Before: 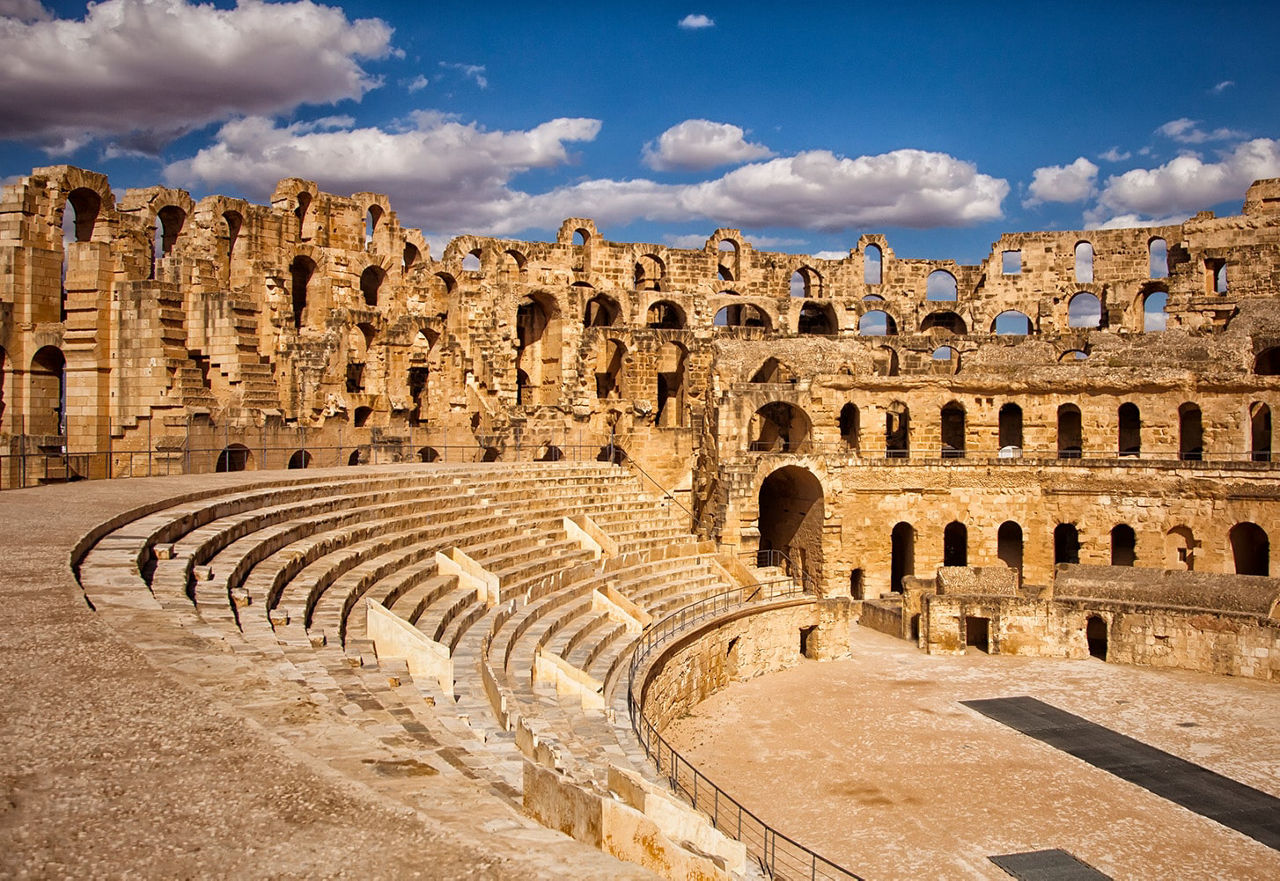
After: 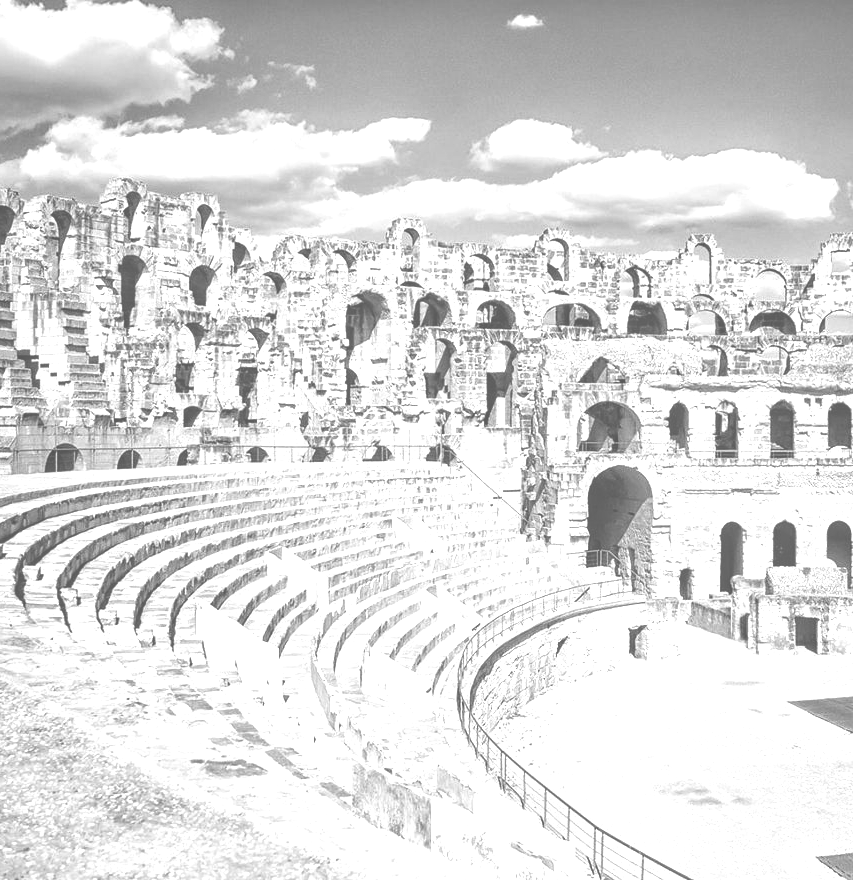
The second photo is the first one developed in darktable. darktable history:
contrast brightness saturation: brightness 0.18, saturation -0.5
exposure: black level correction -0.023, exposure 1.397 EV, compensate highlight preservation false
monochrome: a 32, b 64, size 2.3, highlights 1
crop and rotate: left 13.409%, right 19.924%
local contrast: on, module defaults
